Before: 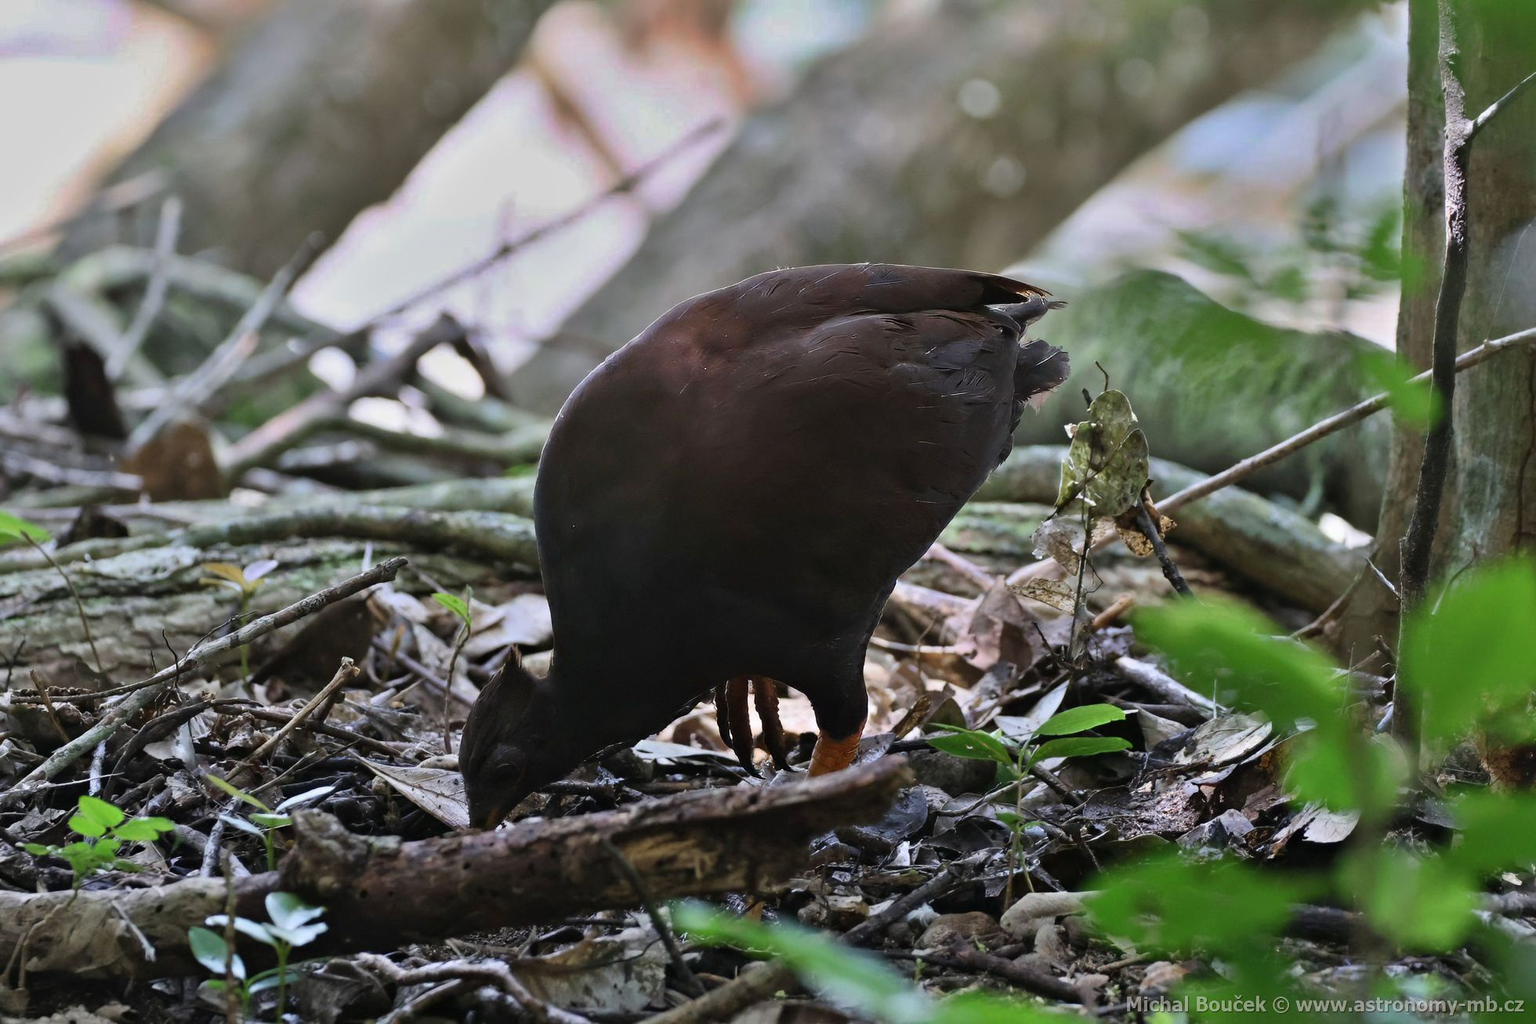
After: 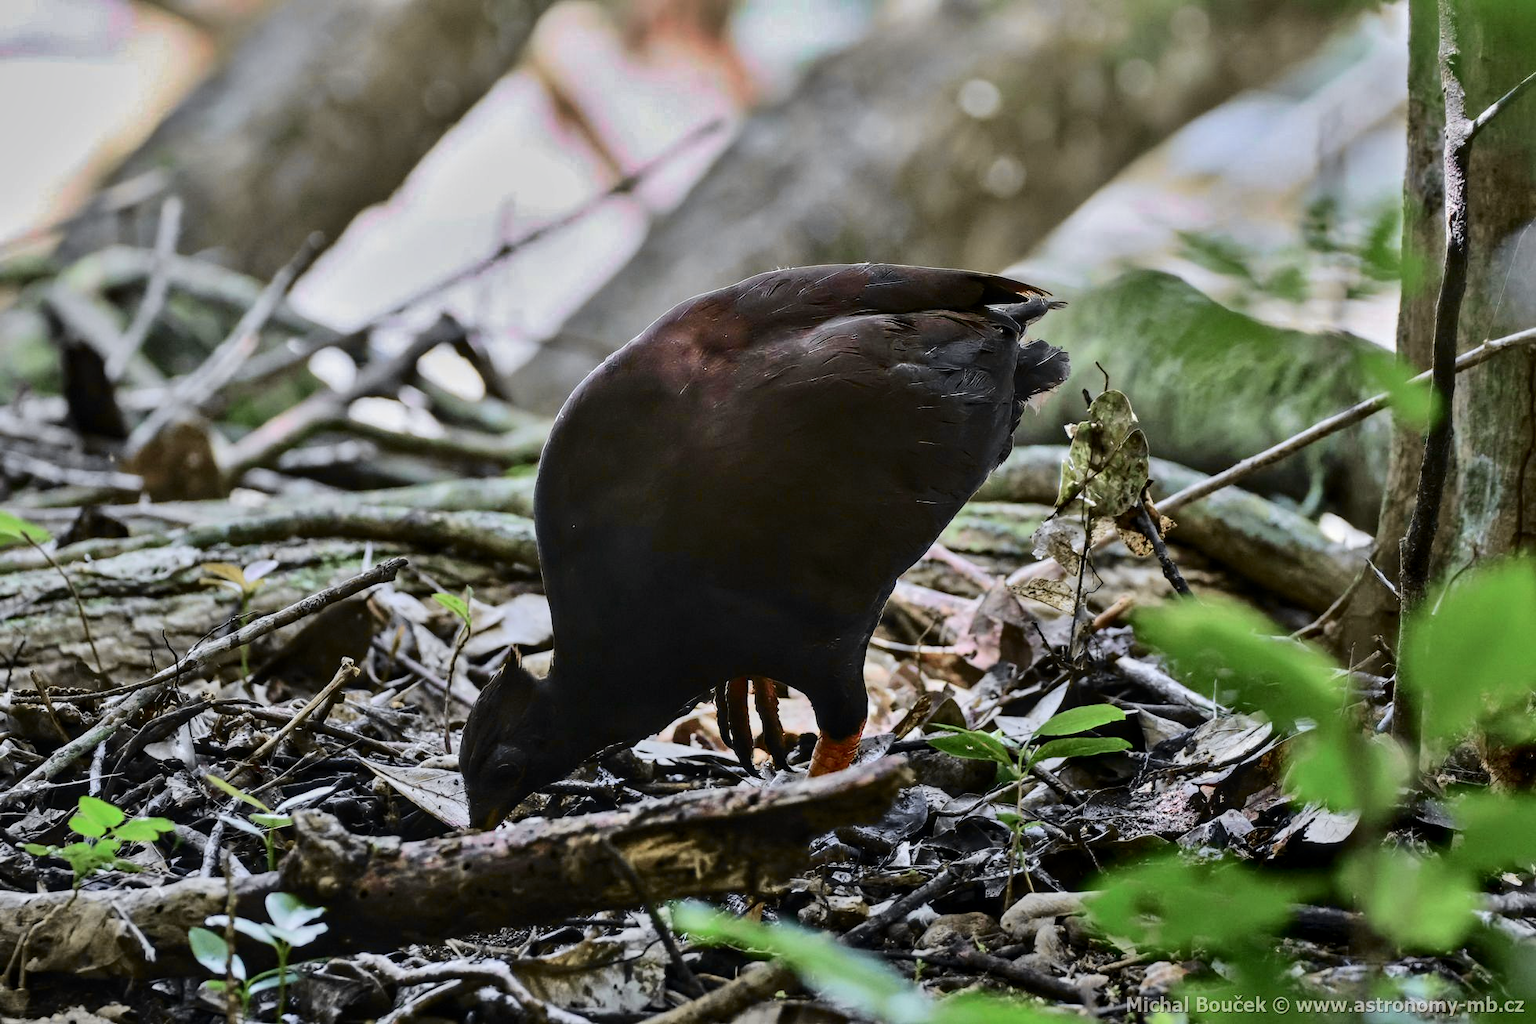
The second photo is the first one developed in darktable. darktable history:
local contrast: on, module defaults
shadows and highlights: soften with gaussian
tone curve: curves: ch0 [(0.003, 0) (0.066, 0.031) (0.16, 0.089) (0.269, 0.218) (0.395, 0.408) (0.517, 0.56) (0.684, 0.734) (0.791, 0.814) (1, 1)]; ch1 [(0, 0) (0.164, 0.115) (0.337, 0.332) (0.39, 0.398) (0.464, 0.461) (0.501, 0.5) (0.507, 0.5) (0.534, 0.532) (0.577, 0.59) (0.652, 0.681) (0.733, 0.764) (0.819, 0.823) (1, 1)]; ch2 [(0, 0) (0.337, 0.382) (0.464, 0.476) (0.501, 0.5) (0.527, 0.54) (0.551, 0.565) (0.628, 0.632) (0.689, 0.686) (1, 1)], color space Lab, independent channels, preserve colors none
